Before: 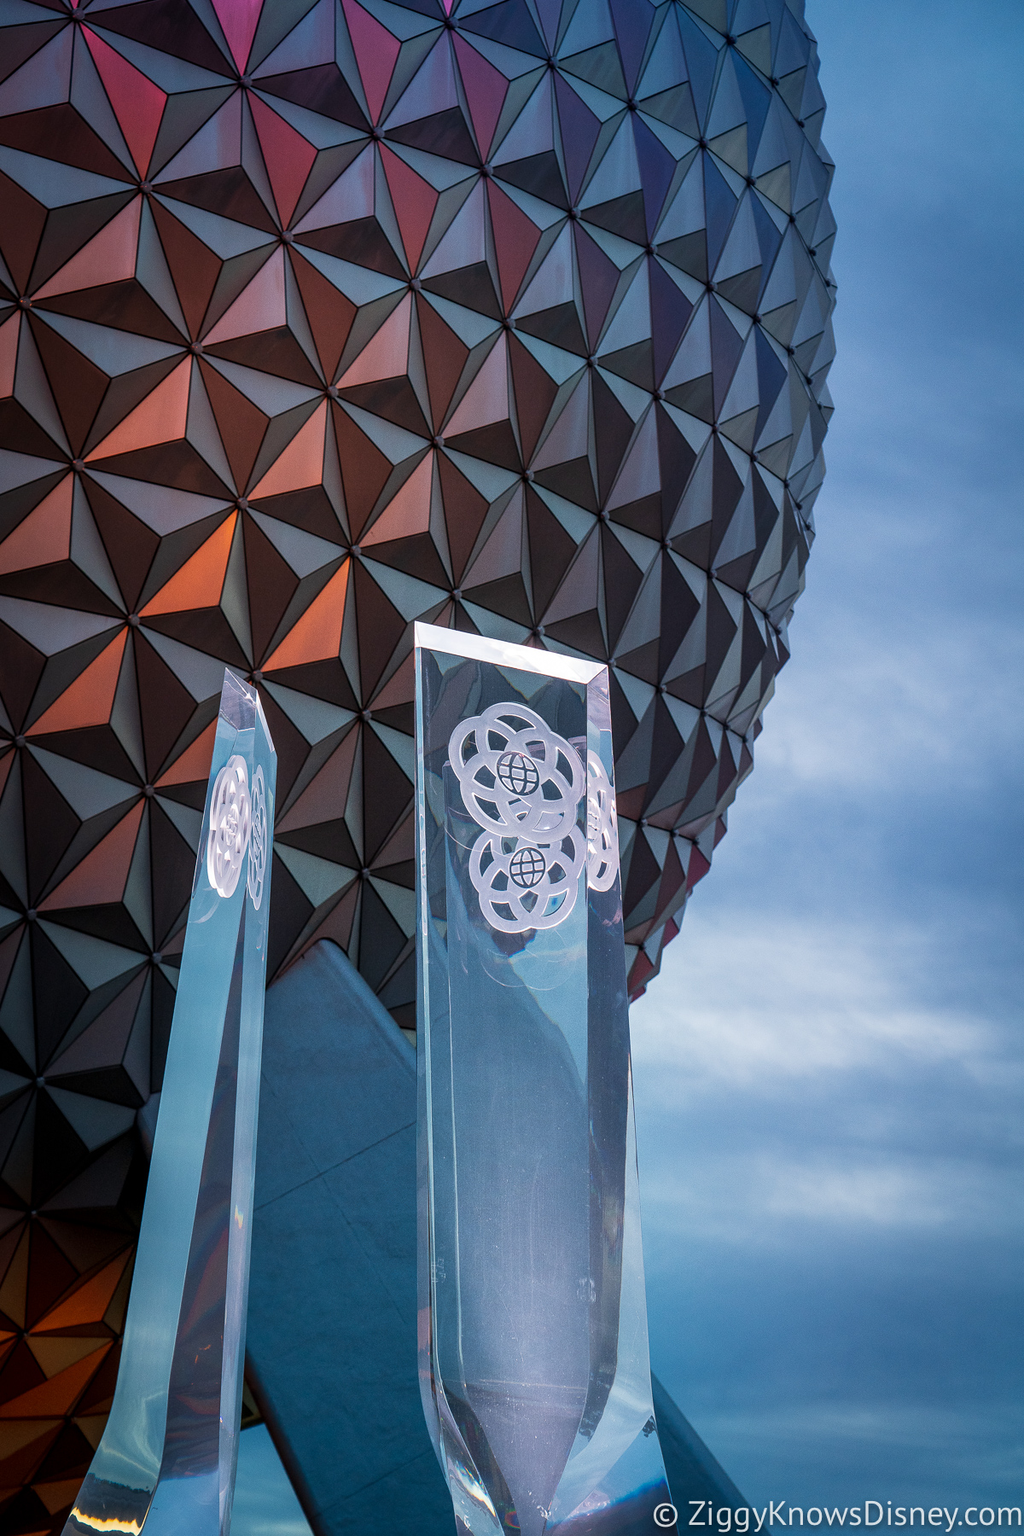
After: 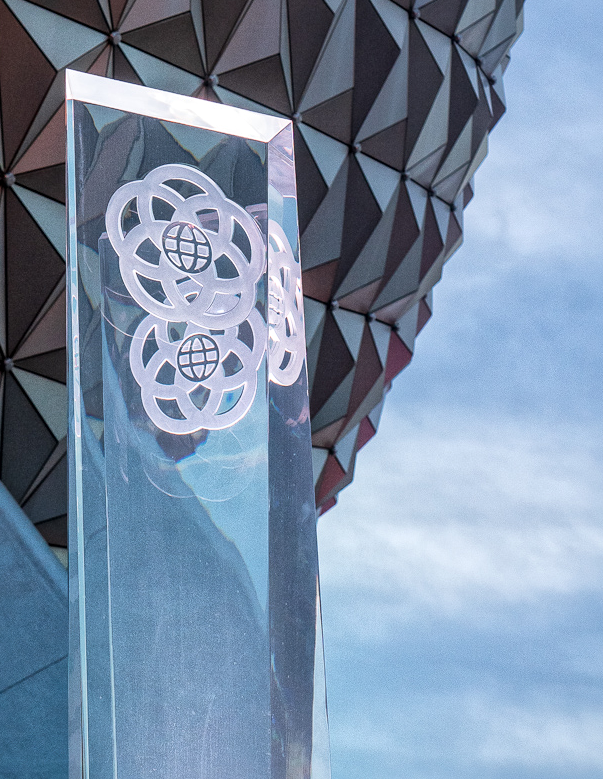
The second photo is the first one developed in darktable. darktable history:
crop: left 35.03%, top 36.625%, right 14.663%, bottom 20.057%
global tonemap: drago (1, 100), detail 1
